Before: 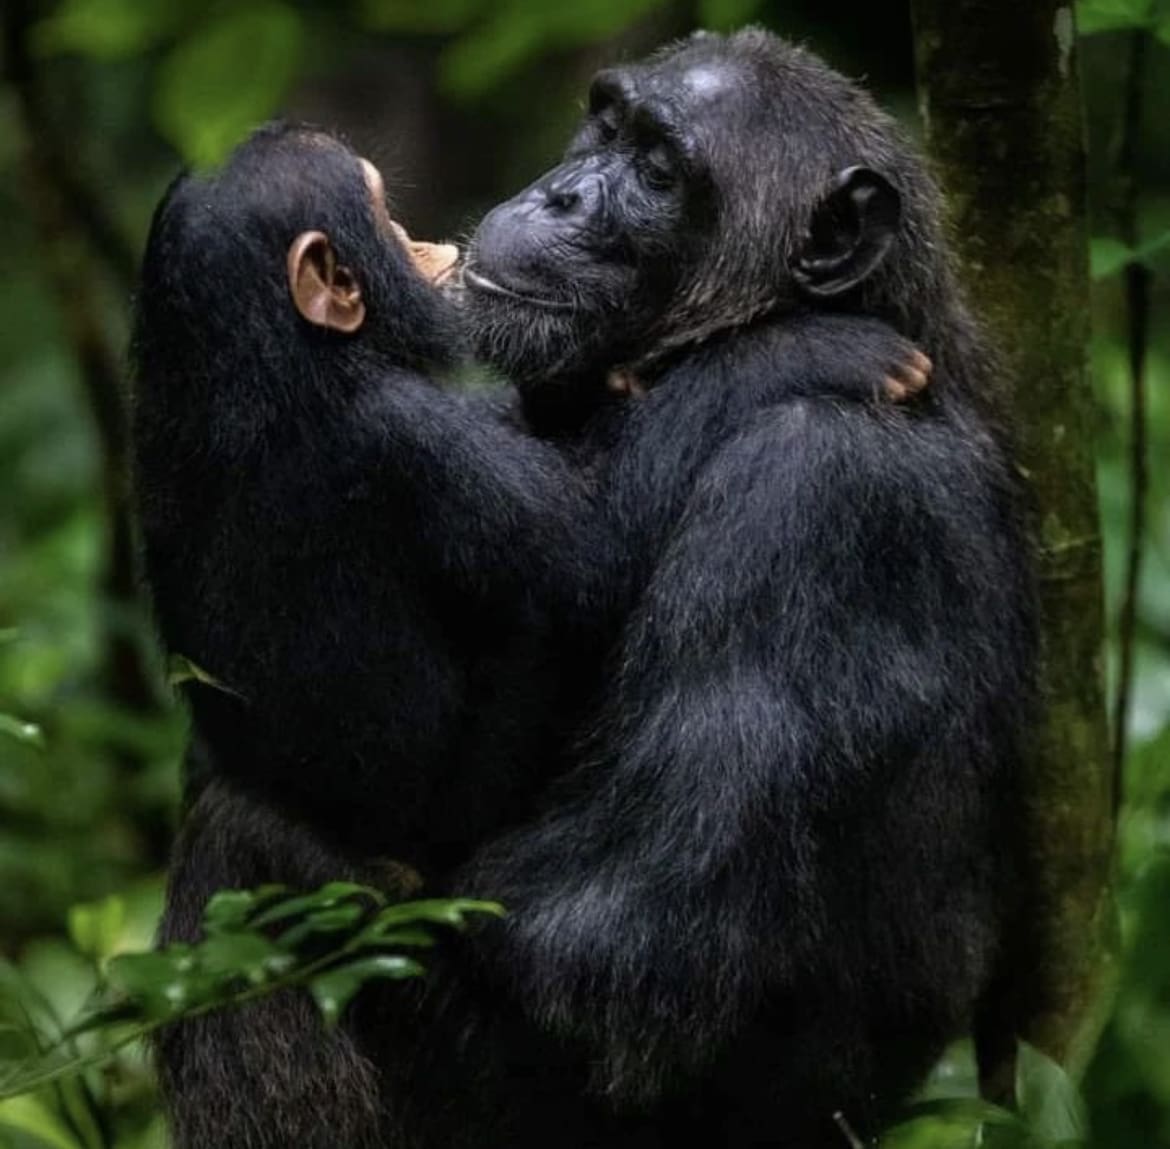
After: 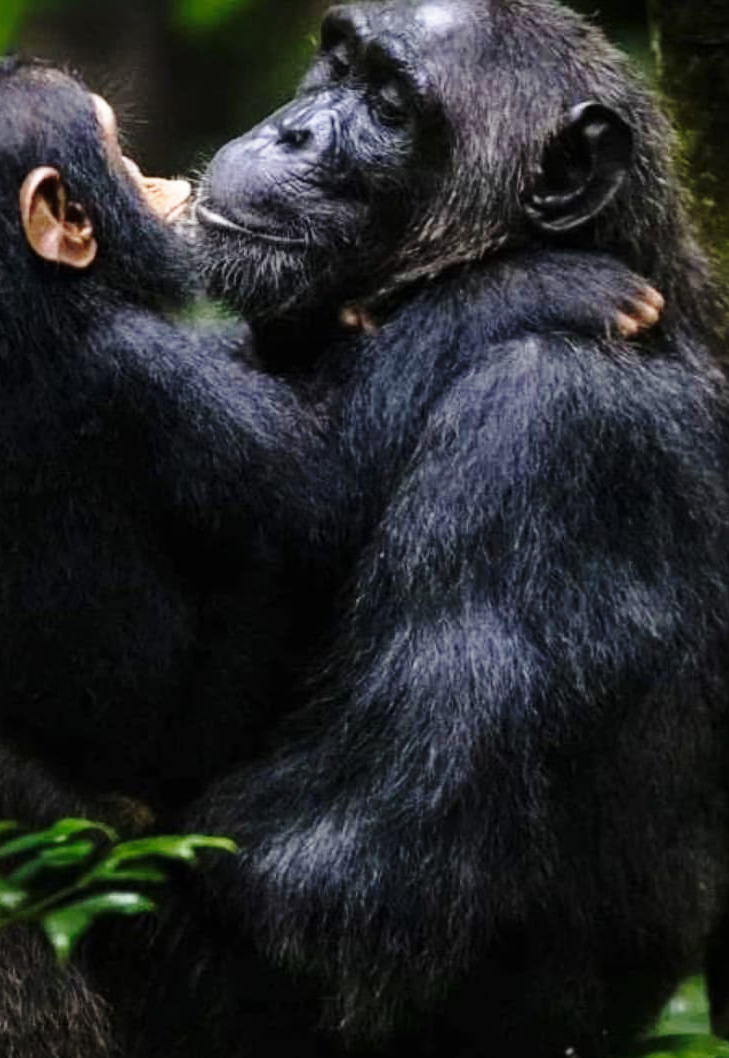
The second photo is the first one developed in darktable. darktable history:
base curve: curves: ch0 [(0, 0) (0.028, 0.03) (0.121, 0.232) (0.46, 0.748) (0.859, 0.968) (1, 1)], preserve colors none
crop and rotate: left 22.918%, top 5.629%, right 14.711%, bottom 2.247%
